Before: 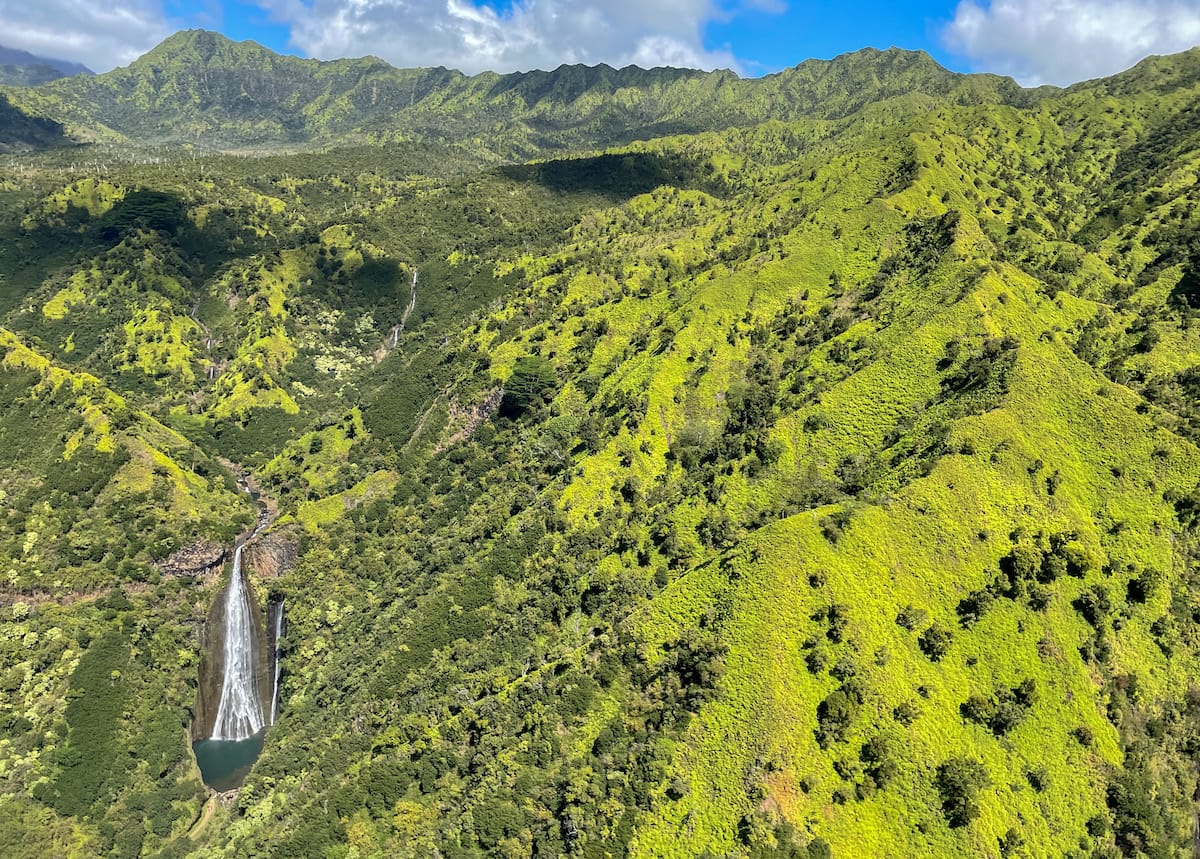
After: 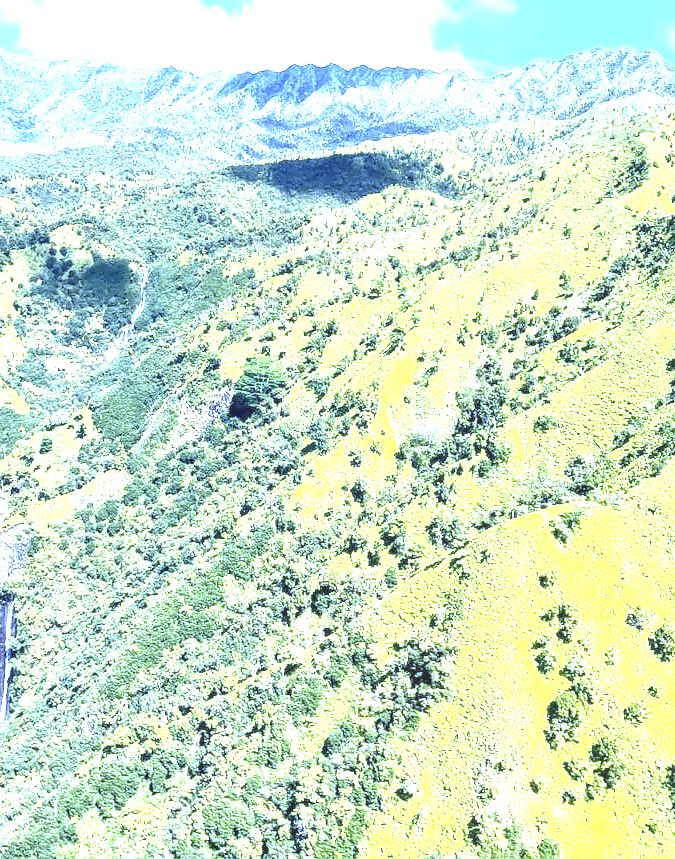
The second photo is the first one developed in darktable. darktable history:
exposure: black level correction 0, exposure 2 EV, compensate highlight preservation false
color balance rgb: shadows lift › chroma 1%, shadows lift › hue 28.8°, power › hue 60°, highlights gain › chroma 1%, highlights gain › hue 60°, global offset › luminance 0.25%, perceptual saturation grading › highlights -20%, perceptual saturation grading › shadows 20%, perceptual brilliance grading › highlights 10%, perceptual brilliance grading › shadows -5%, global vibrance 19.67%
local contrast: on, module defaults
crop and rotate: left 22.516%, right 21.234%
white balance: red 0.766, blue 1.537
